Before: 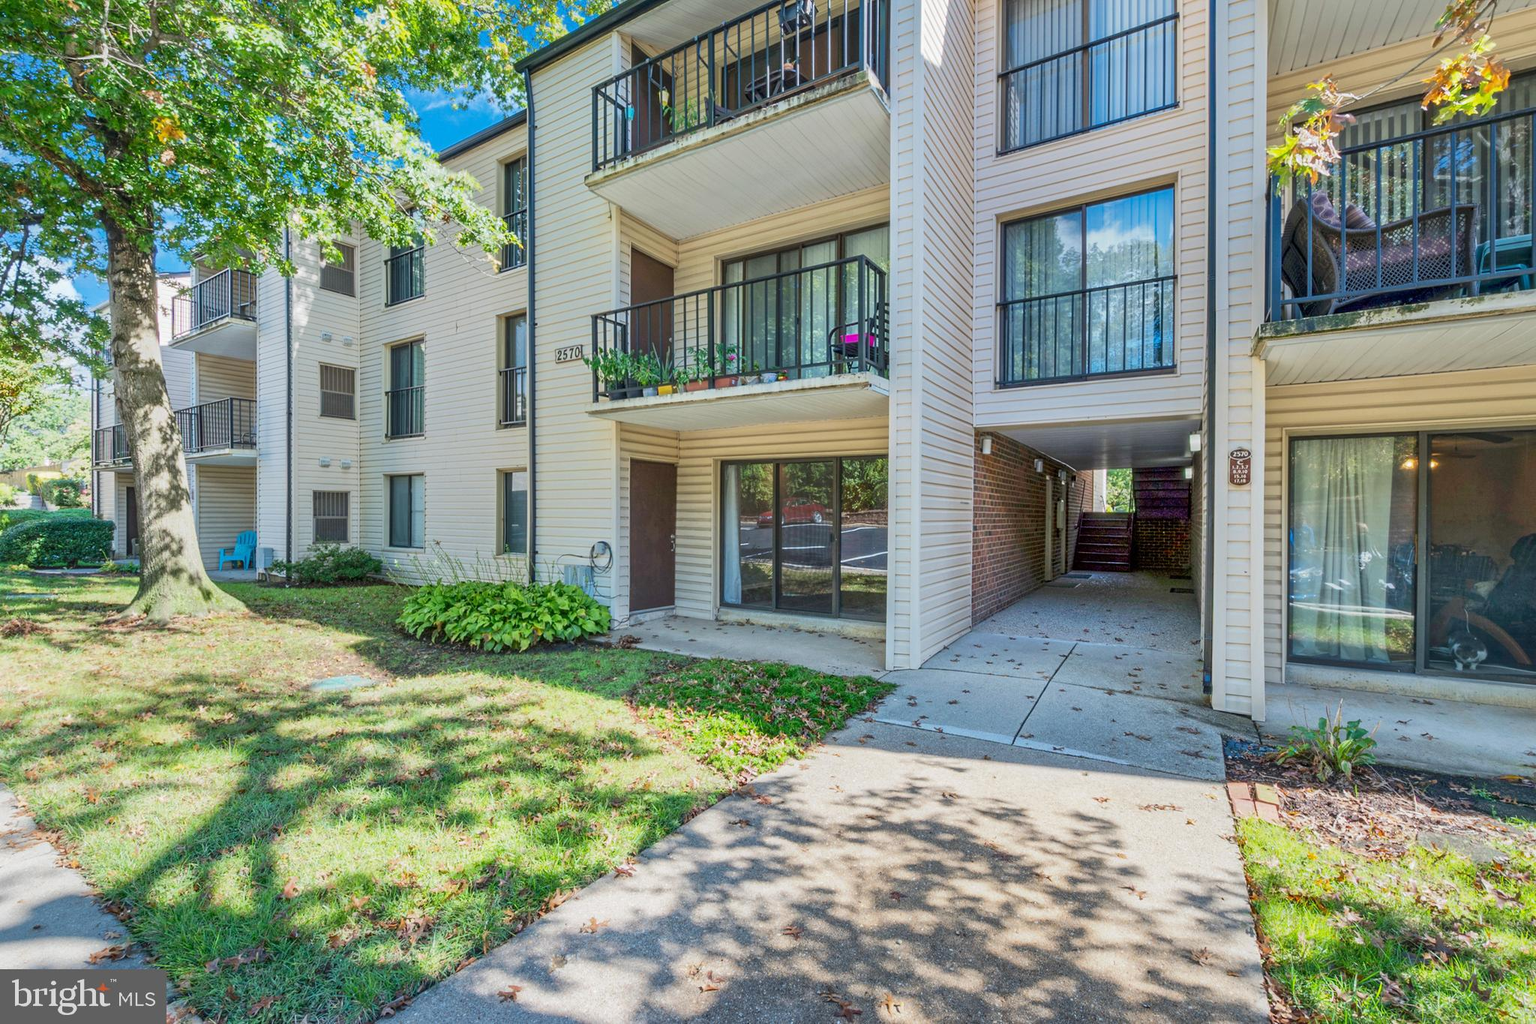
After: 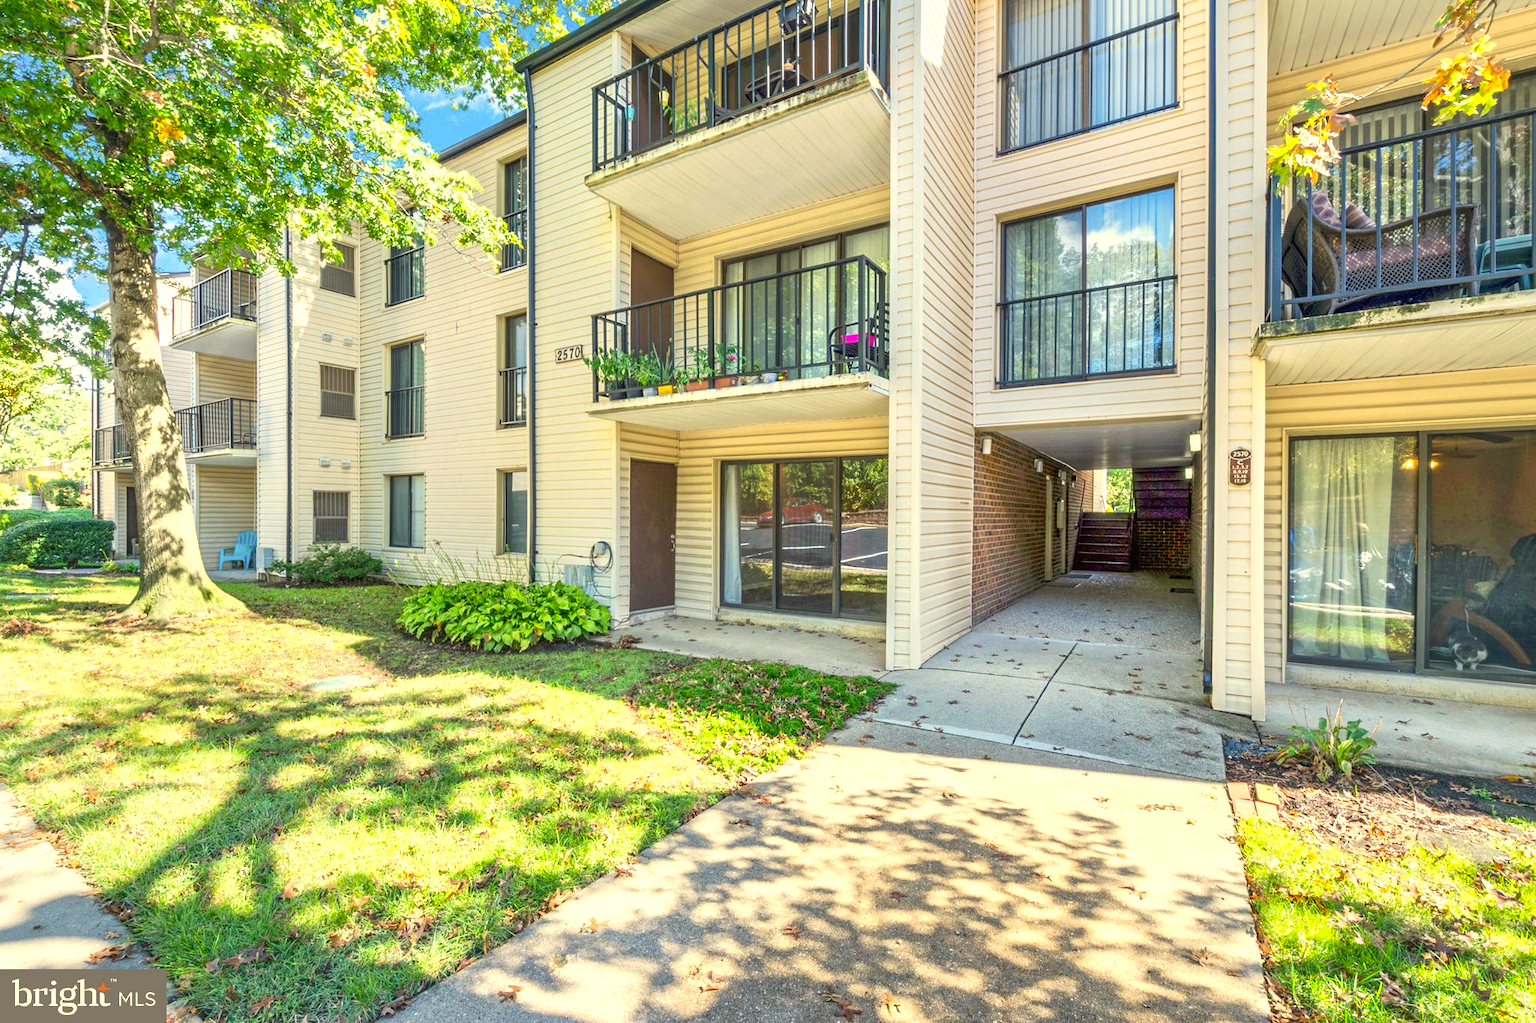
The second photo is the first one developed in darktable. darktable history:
exposure: black level correction 0, exposure 0.687 EV, compensate highlight preservation false
color correction: highlights a* 2.52, highlights b* 22.65
